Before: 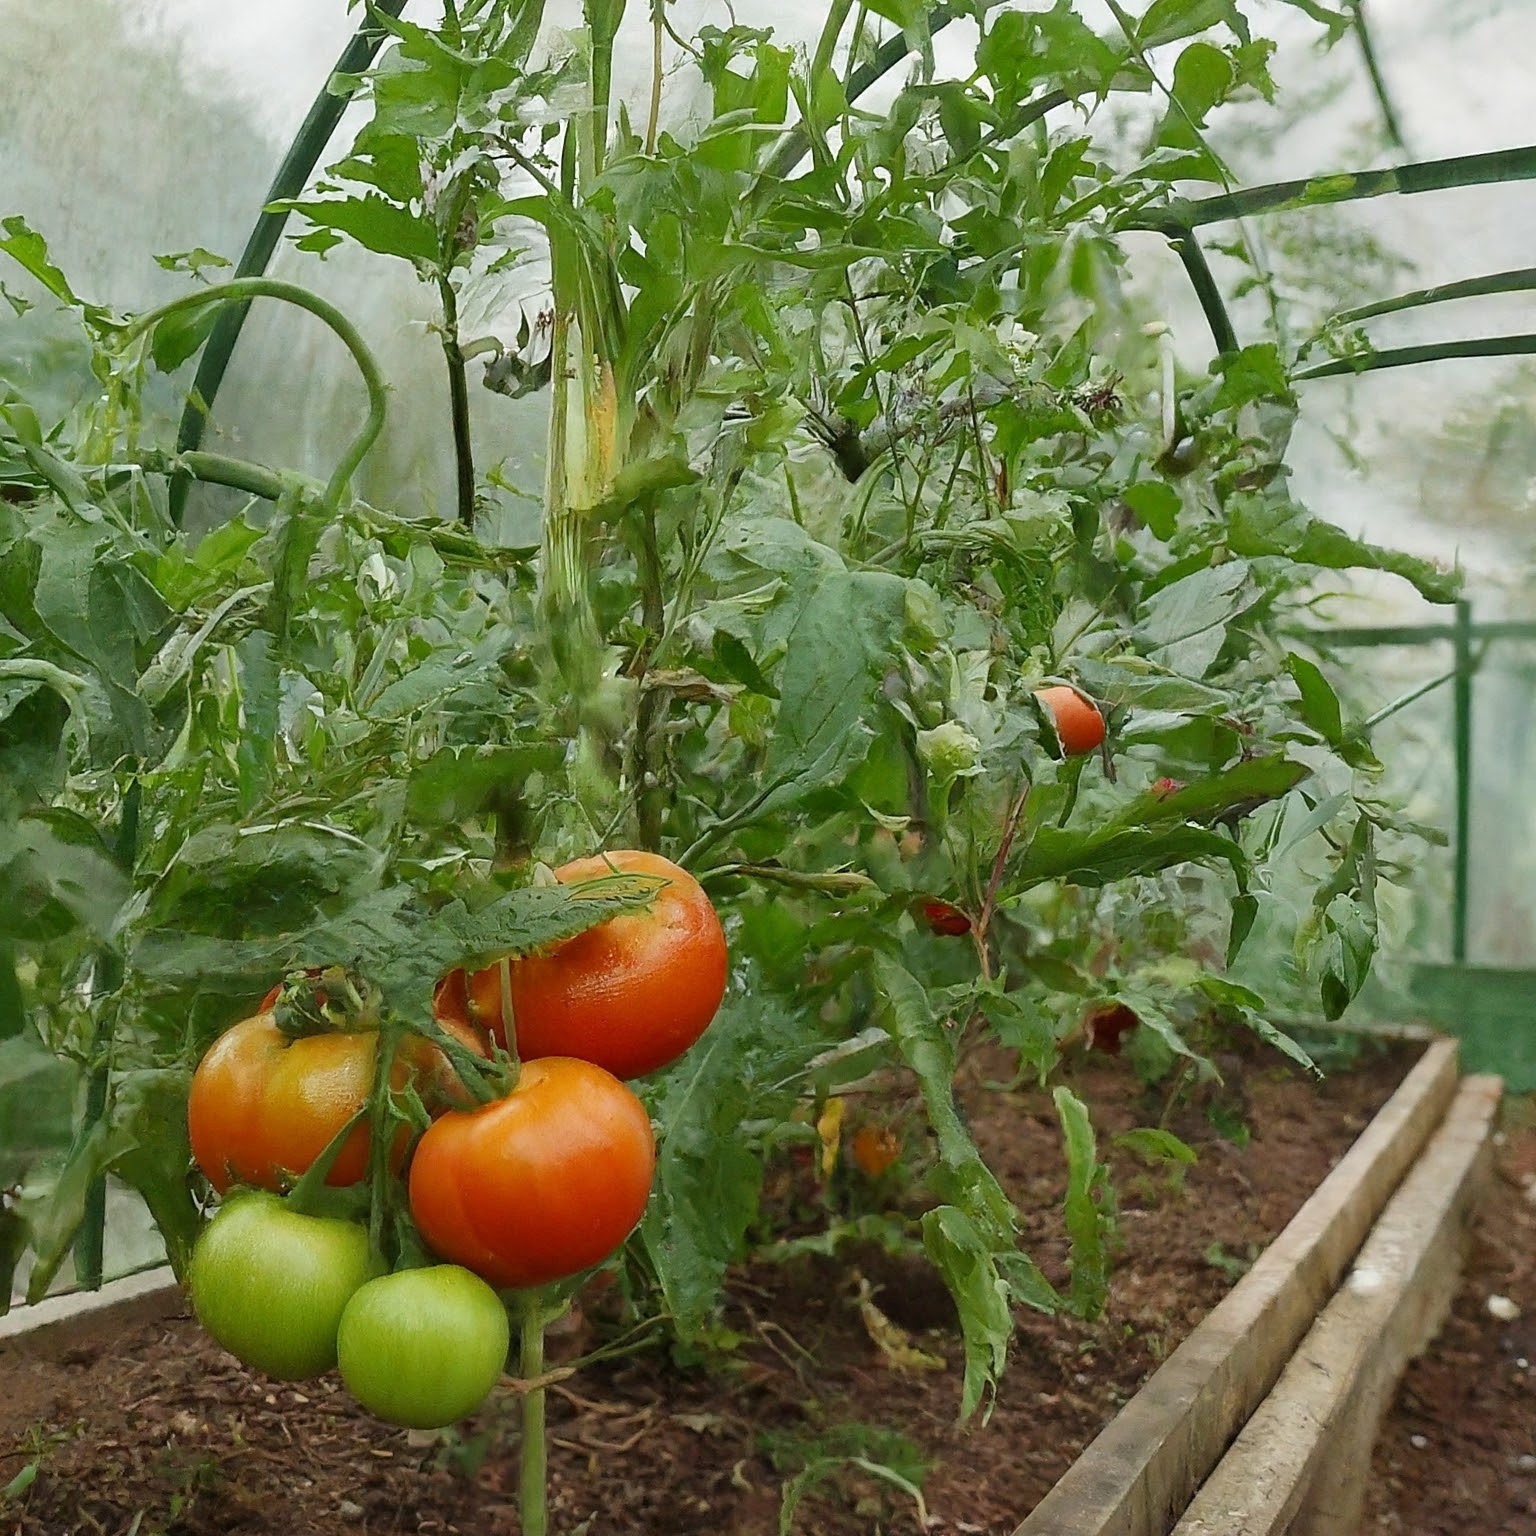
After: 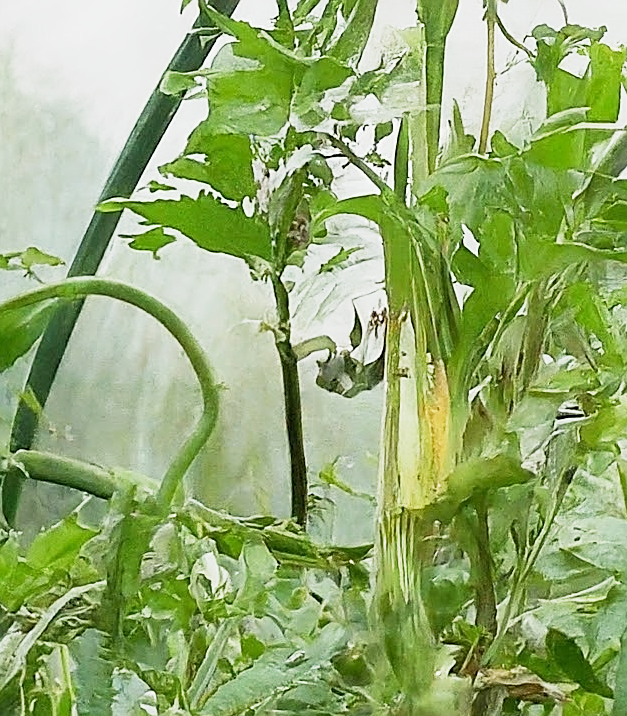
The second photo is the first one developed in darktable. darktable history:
sharpen: on, module defaults
base curve: curves: ch0 [(0, 0) (0.088, 0.125) (0.176, 0.251) (0.354, 0.501) (0.613, 0.749) (1, 0.877)], preserve colors none
exposure: exposure 0.202 EV, compensate highlight preservation false
crop and rotate: left 10.9%, top 0.1%, right 48.236%, bottom 53.268%
